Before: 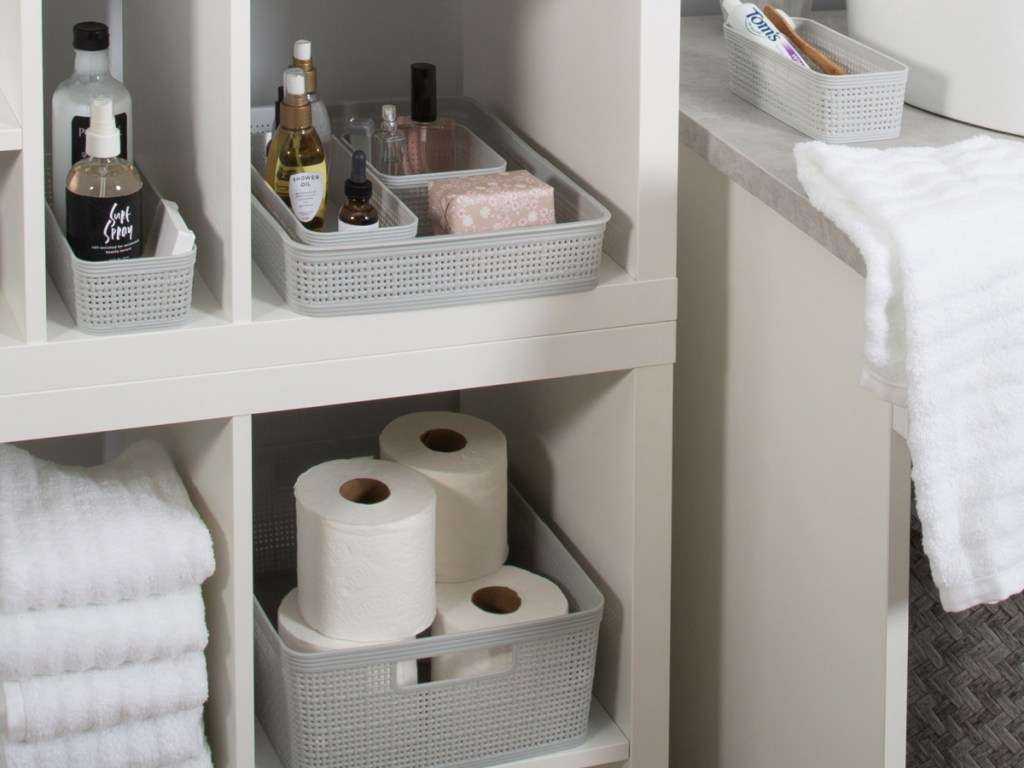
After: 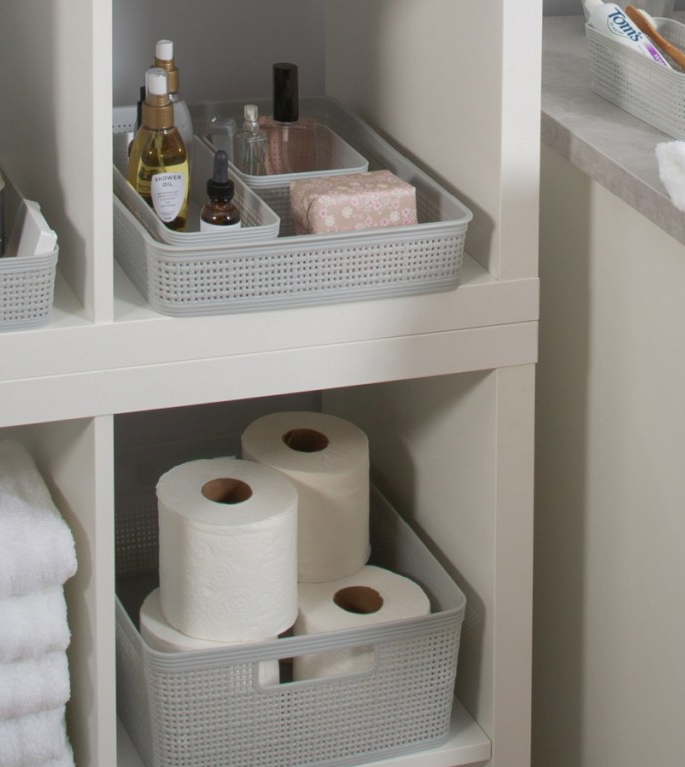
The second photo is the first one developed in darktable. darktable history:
shadows and highlights: on, module defaults
crop and rotate: left 13.568%, right 19.516%
